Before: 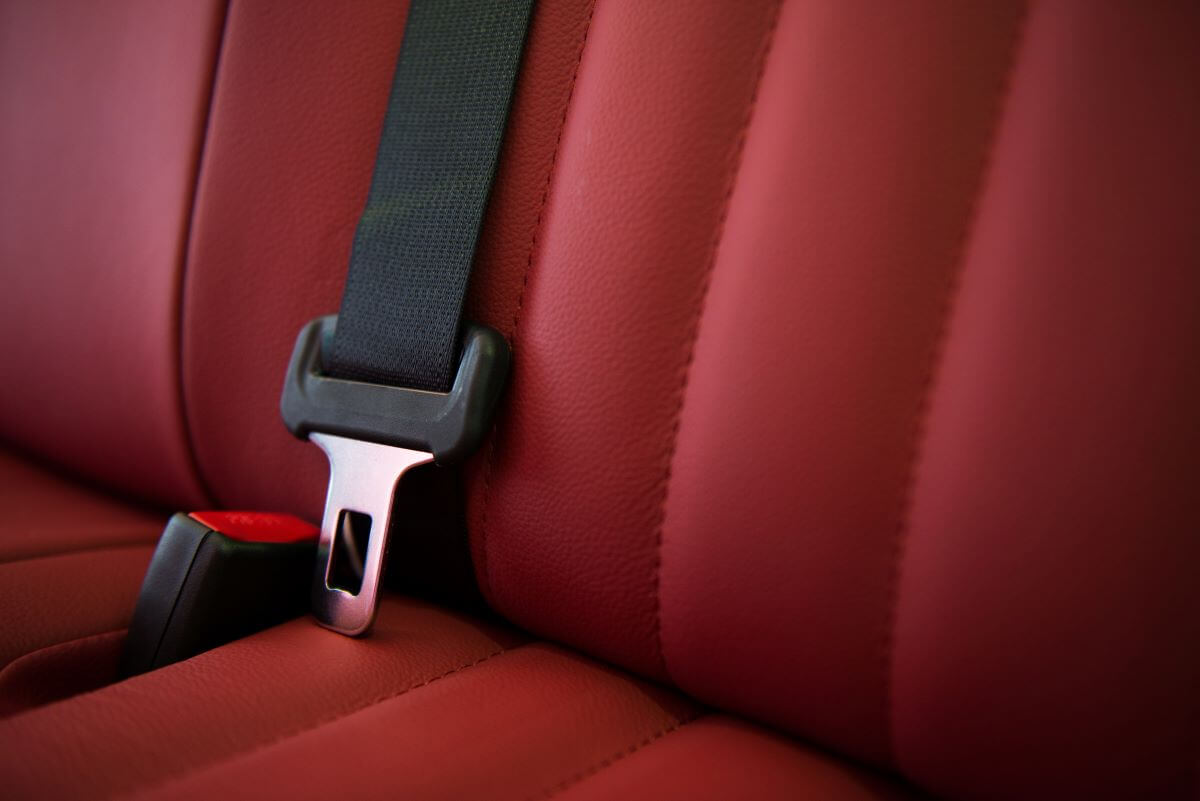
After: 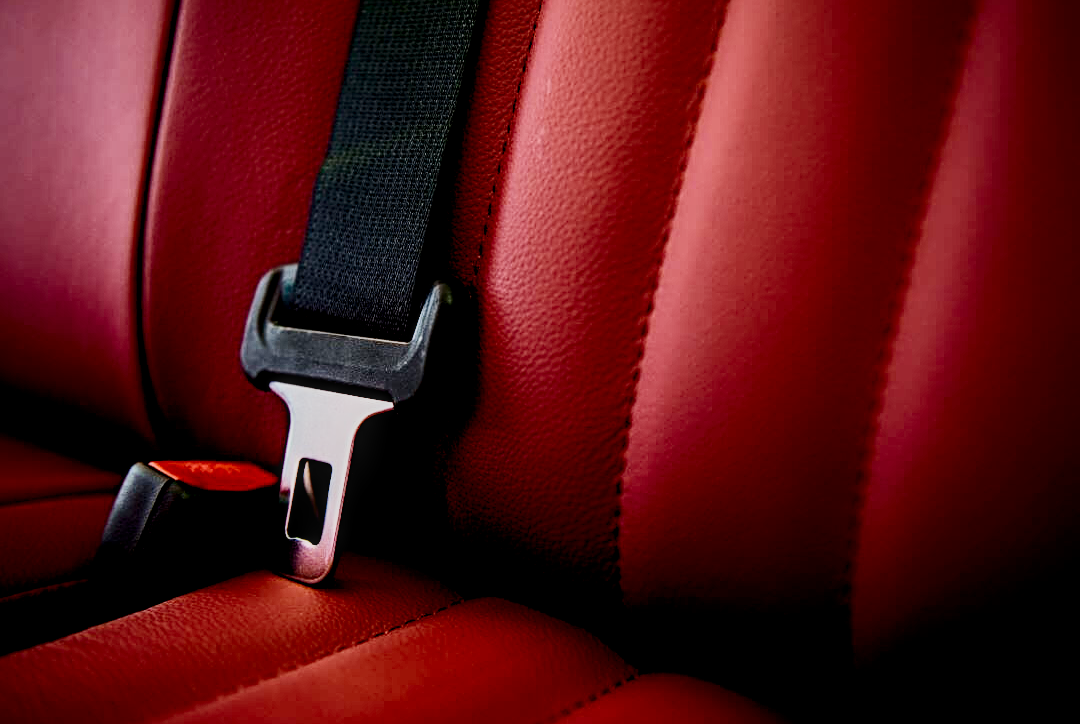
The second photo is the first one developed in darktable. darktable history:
exposure: compensate exposure bias true, compensate highlight preservation false
contrast brightness saturation: contrast 0.297
local contrast: on, module defaults
crop: left 3.407%, top 6.394%, right 6.522%, bottom 3.189%
sharpen: radius 3.992
haze removal: compatibility mode true, adaptive false
filmic rgb: black relative exposure -6.19 EV, white relative exposure 6.96 EV, hardness 2.24, add noise in highlights 0.001, preserve chrominance no, color science v3 (2019), use custom middle-gray values true, contrast in highlights soft
tone equalizer: -8 EV -0.765 EV, -7 EV -0.716 EV, -6 EV -0.57 EV, -5 EV -0.403 EV, -3 EV 0.401 EV, -2 EV 0.6 EV, -1 EV 0.68 EV, +0 EV 0.734 EV
